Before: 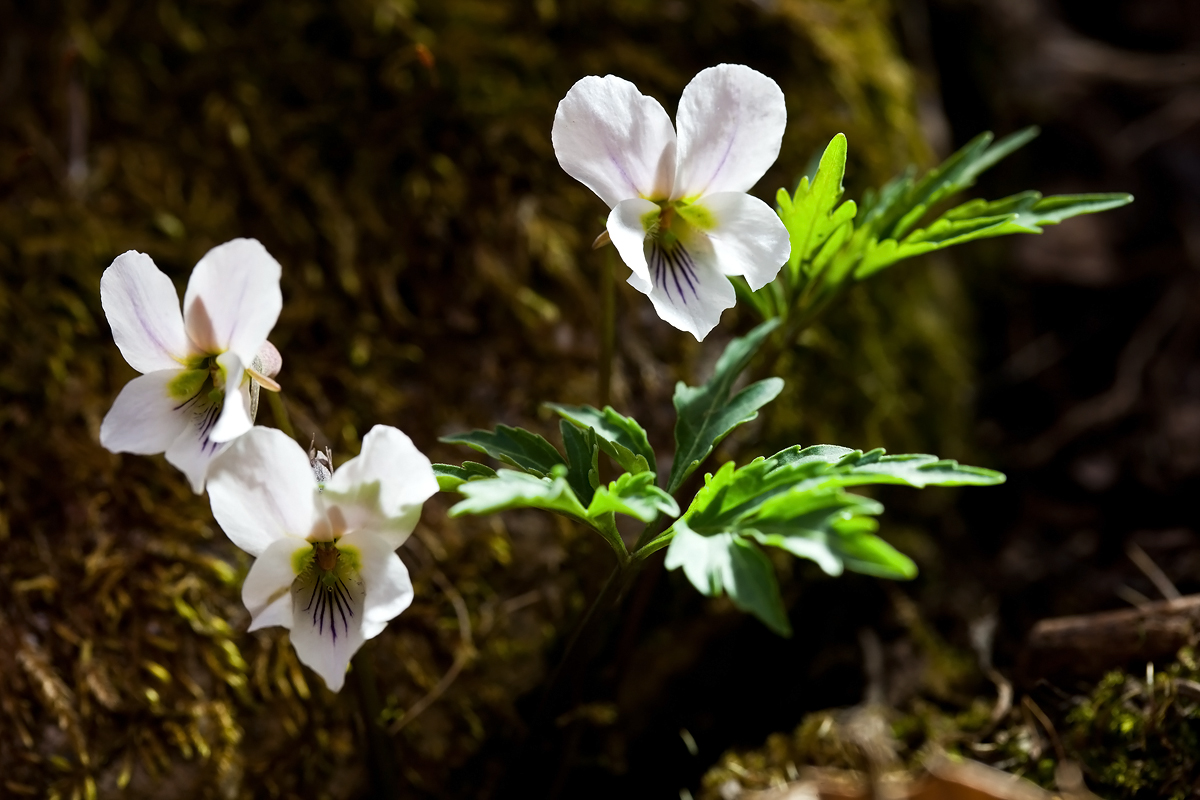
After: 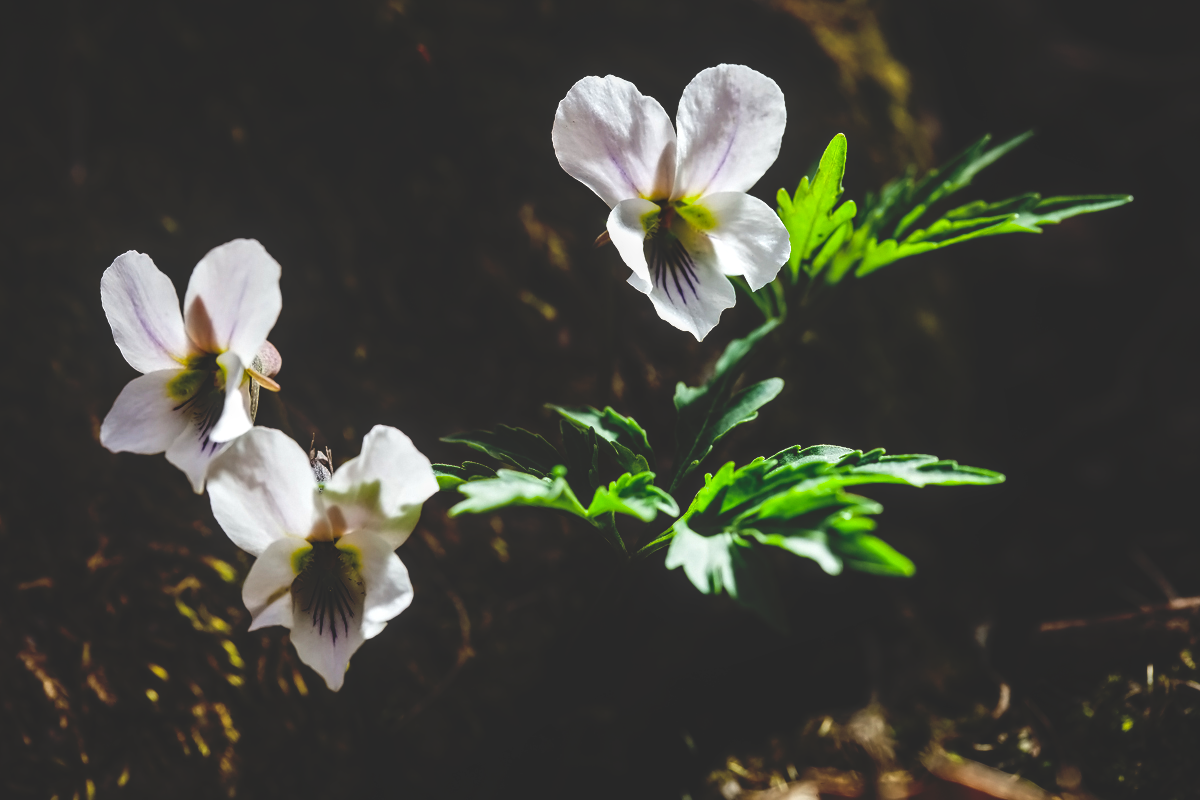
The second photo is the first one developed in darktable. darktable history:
tone equalizer: edges refinement/feathering 500, mask exposure compensation -1.57 EV, preserve details no
base curve: curves: ch0 [(0, 0.02) (0.083, 0.036) (1, 1)], preserve colors none
local contrast: on, module defaults
